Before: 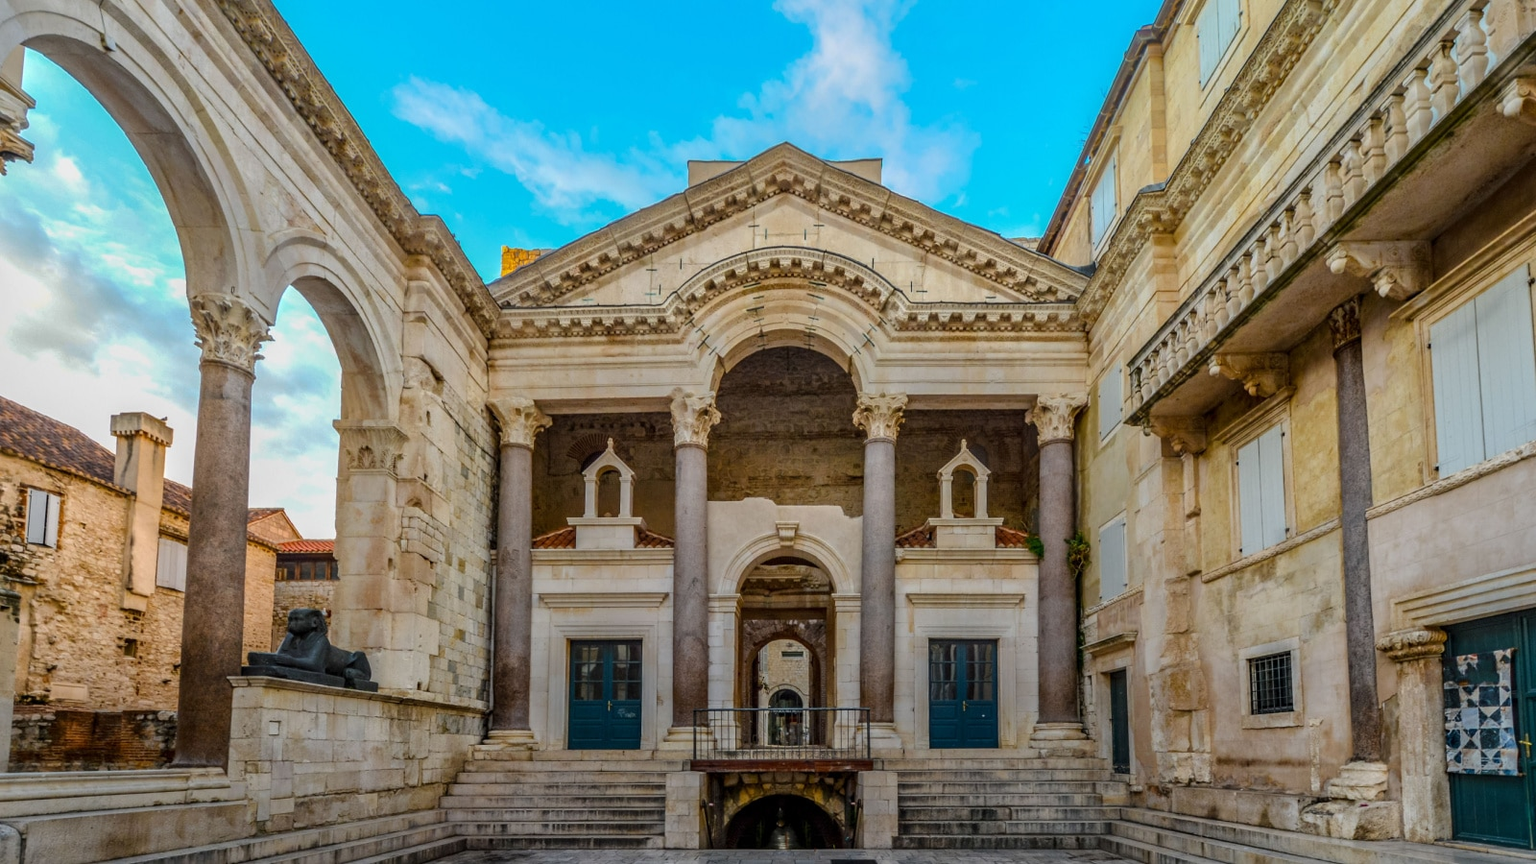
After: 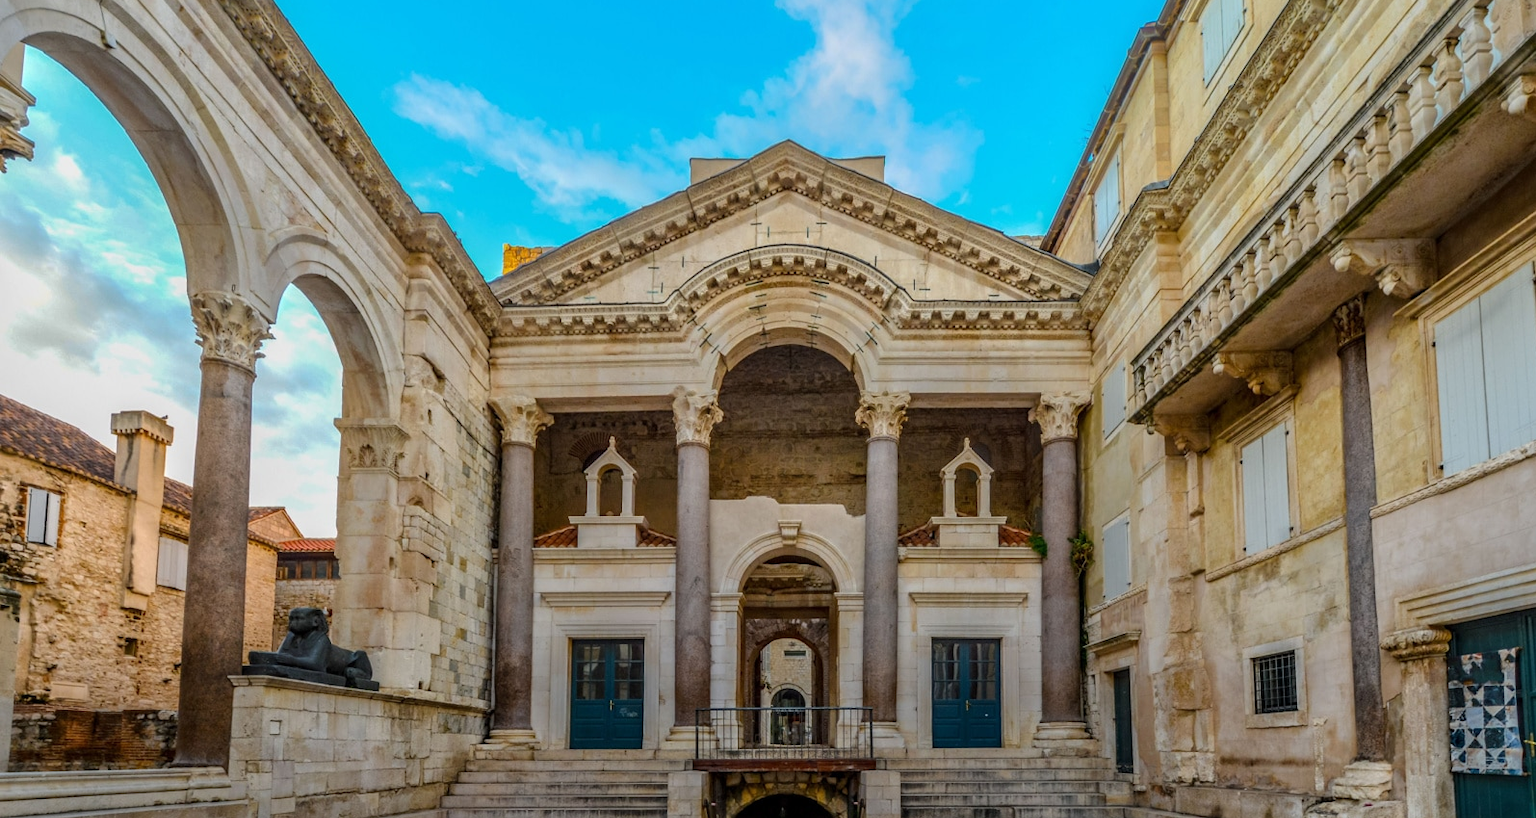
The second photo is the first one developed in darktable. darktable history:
crop: top 0.425%, right 0.262%, bottom 5.028%
